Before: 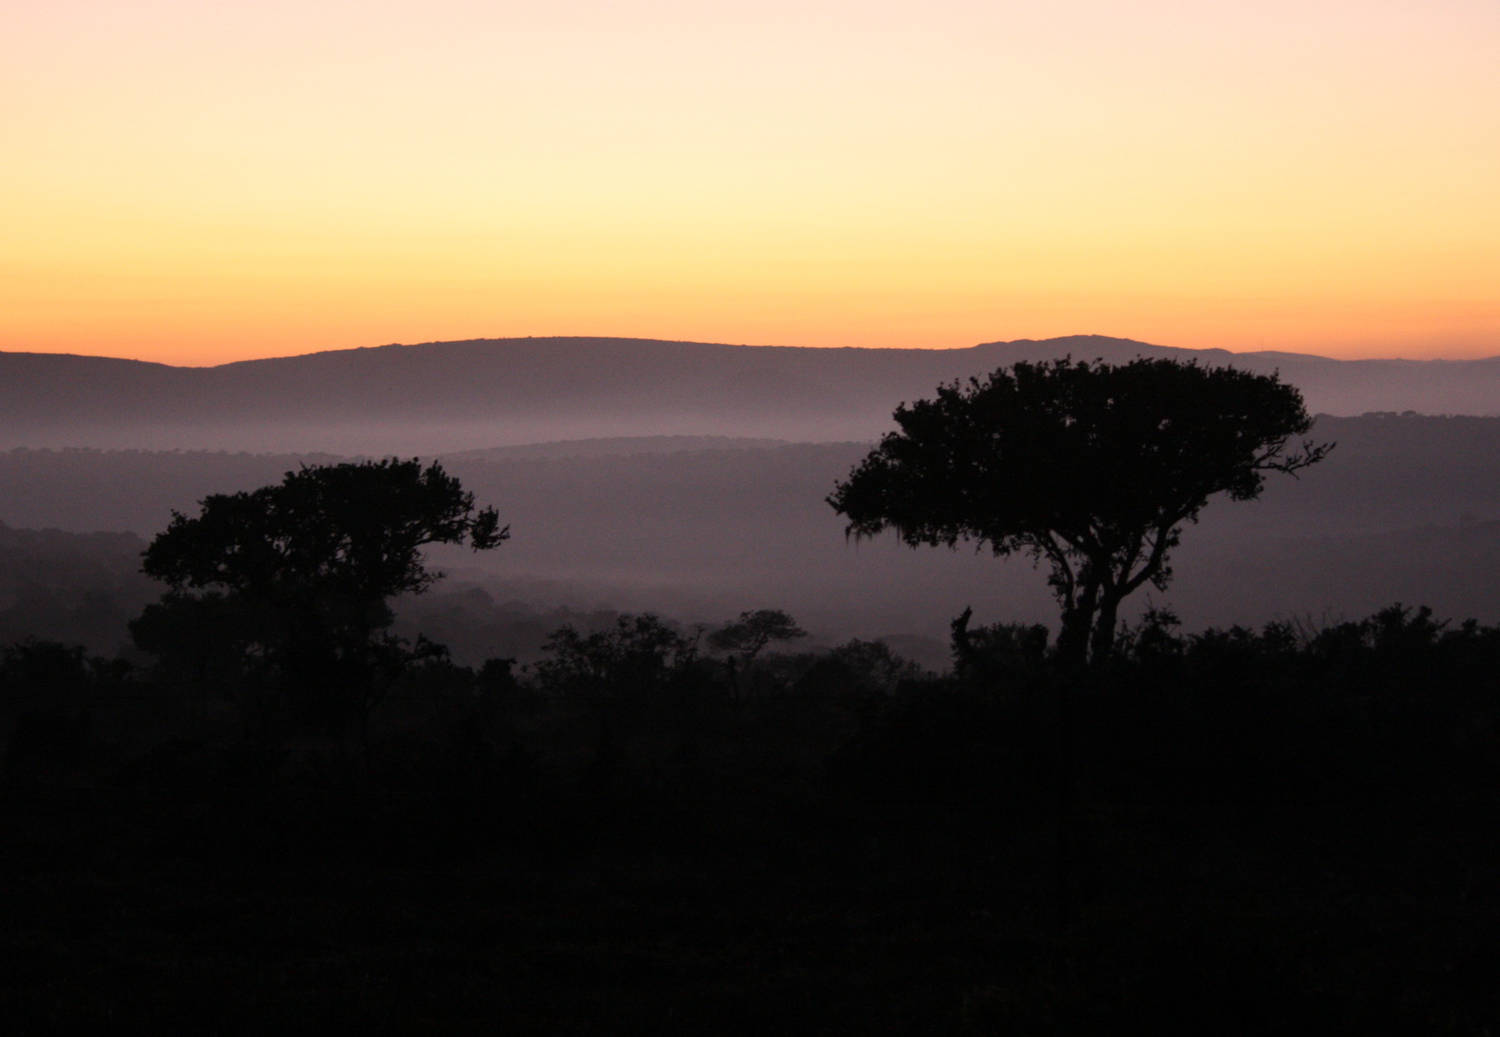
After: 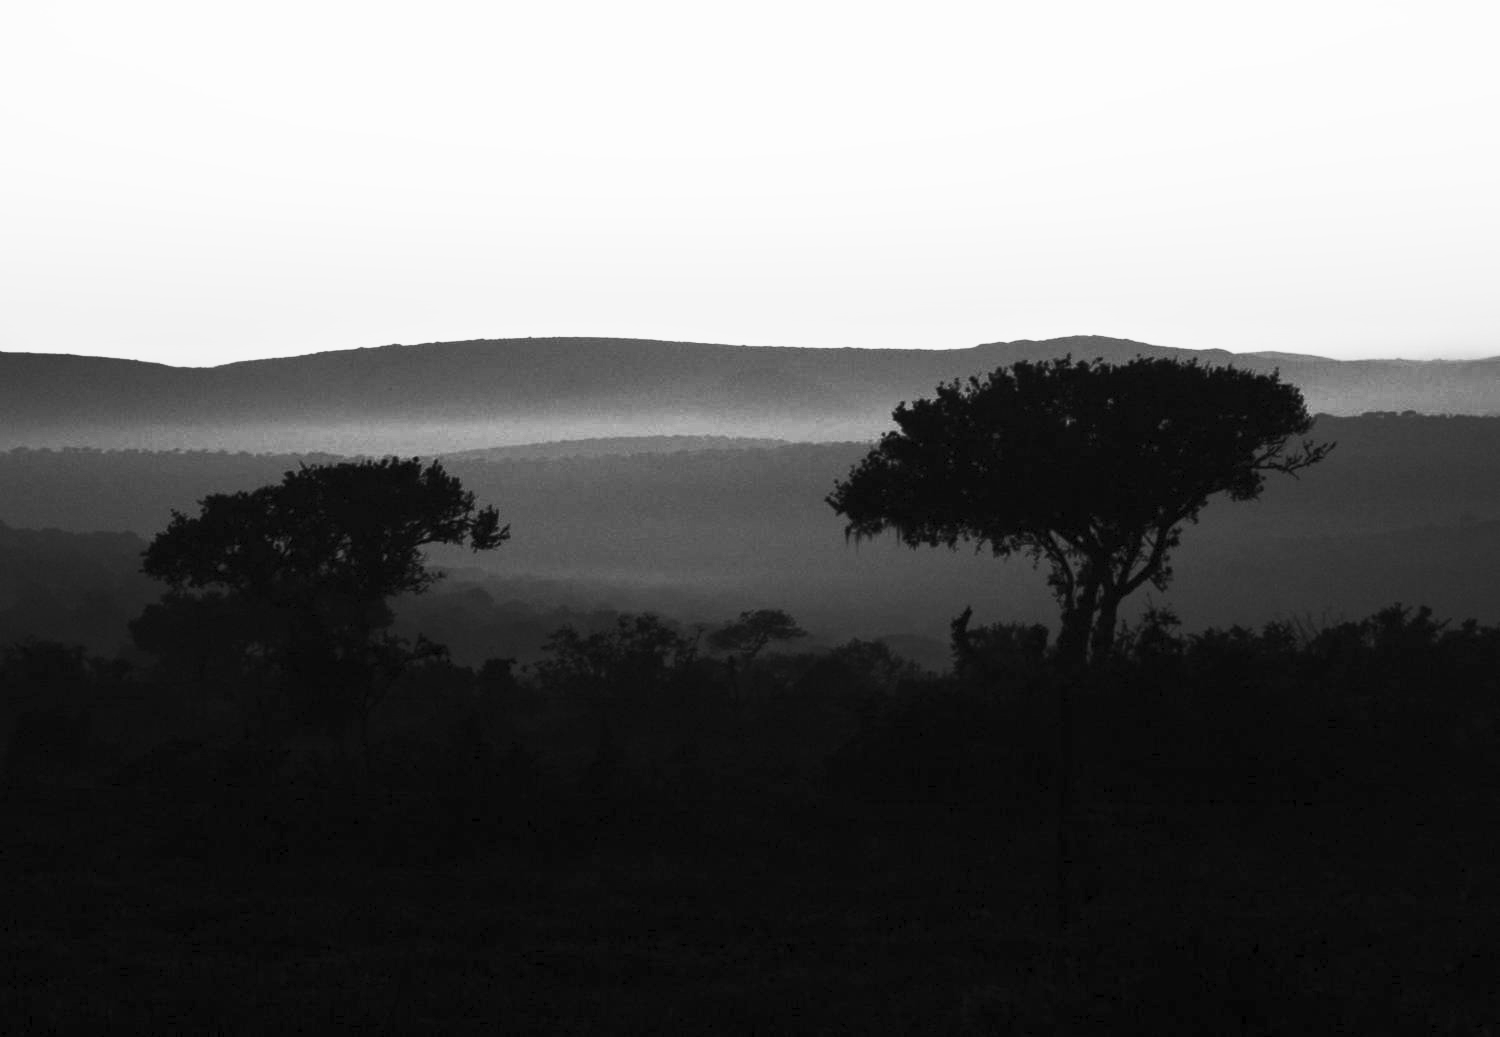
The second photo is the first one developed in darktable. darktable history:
contrast brightness saturation: contrast 0.83, brightness 0.59, saturation 0.59
tone equalizer: on, module defaults
monochrome: on, module defaults
